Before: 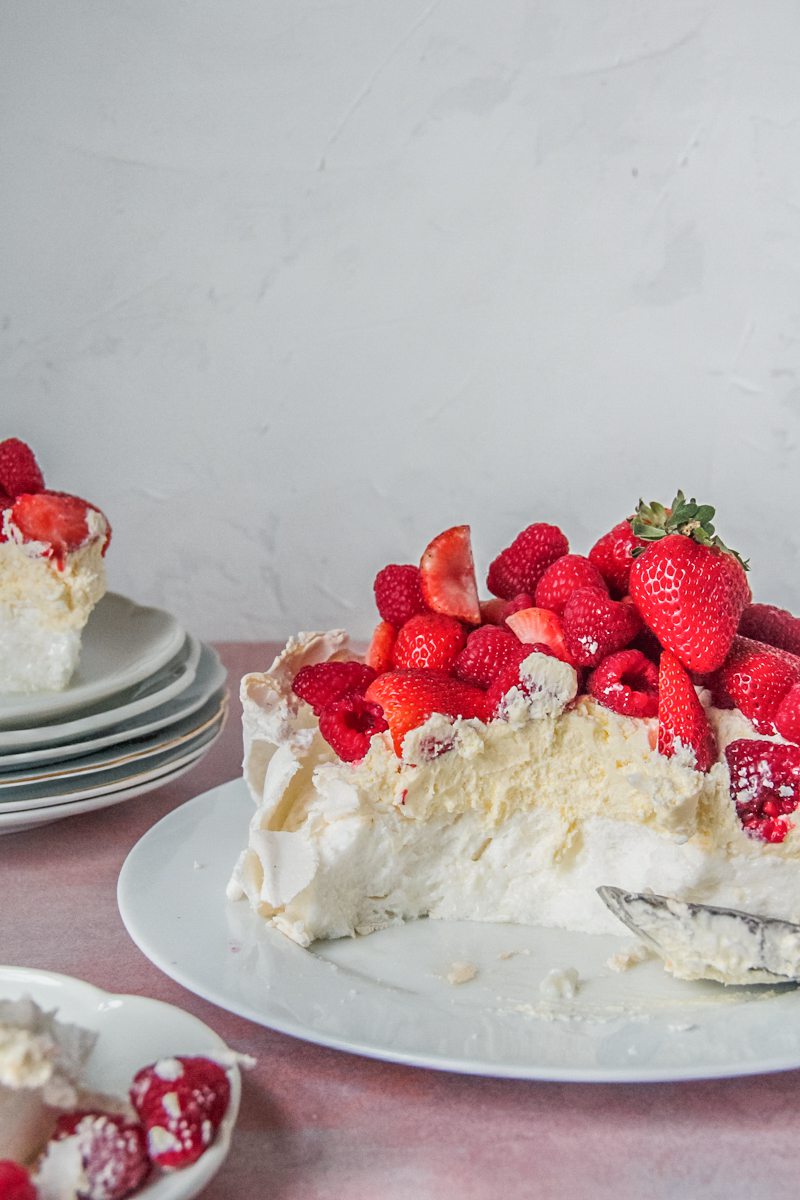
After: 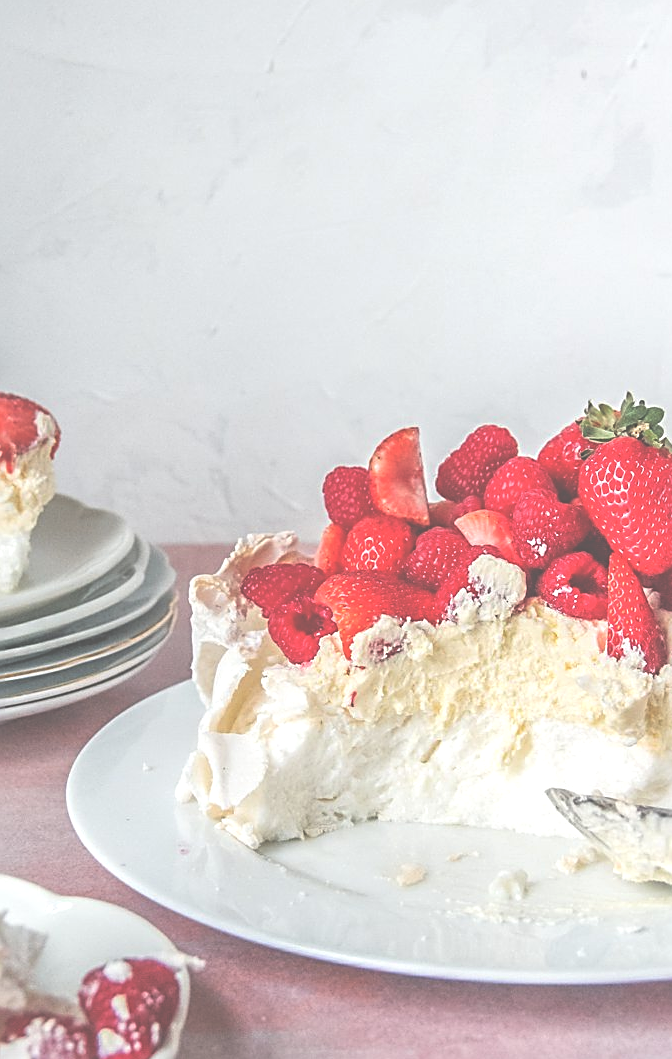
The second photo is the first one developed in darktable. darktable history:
exposure: black level correction -0.071, exposure 0.5 EV, compensate highlight preservation false
sharpen: on, module defaults
crop: left 6.446%, top 8.188%, right 9.538%, bottom 3.548%
